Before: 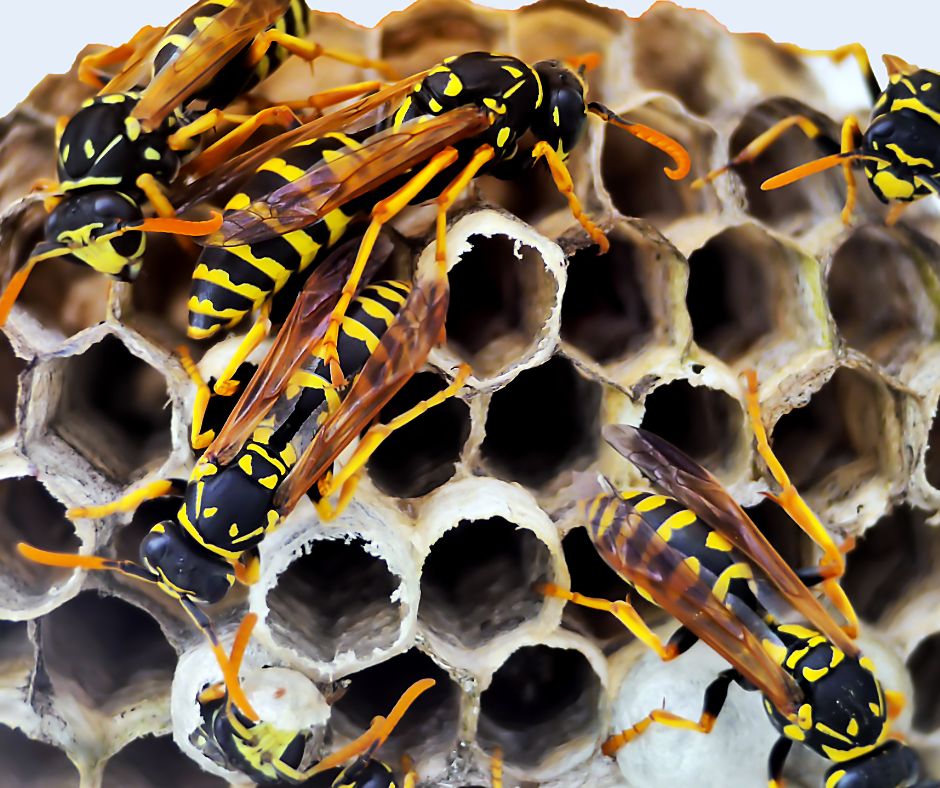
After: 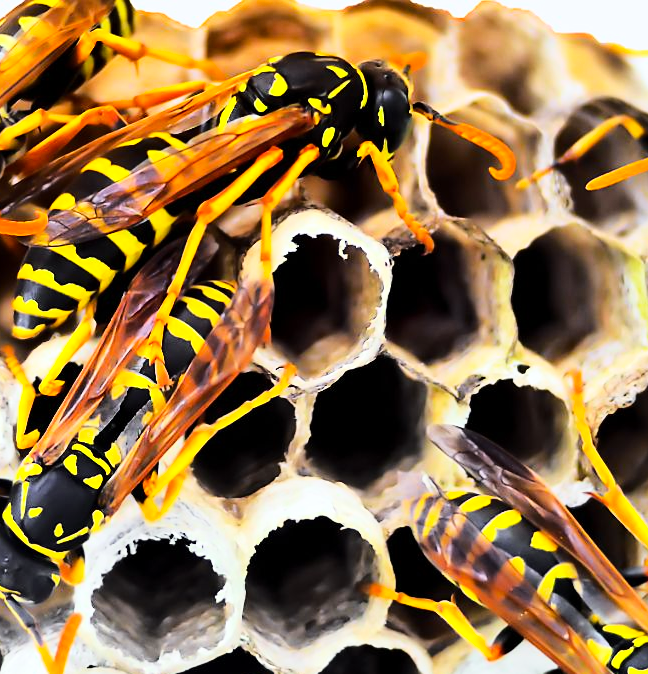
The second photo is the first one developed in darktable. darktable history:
color zones: curves: ch1 [(0.25, 0.61) (0.75, 0.248)]
crop: left 18.656%, right 12.361%, bottom 14.462%
base curve: curves: ch0 [(0, 0) (0.028, 0.03) (0.121, 0.232) (0.46, 0.748) (0.859, 0.968) (1, 1)]
